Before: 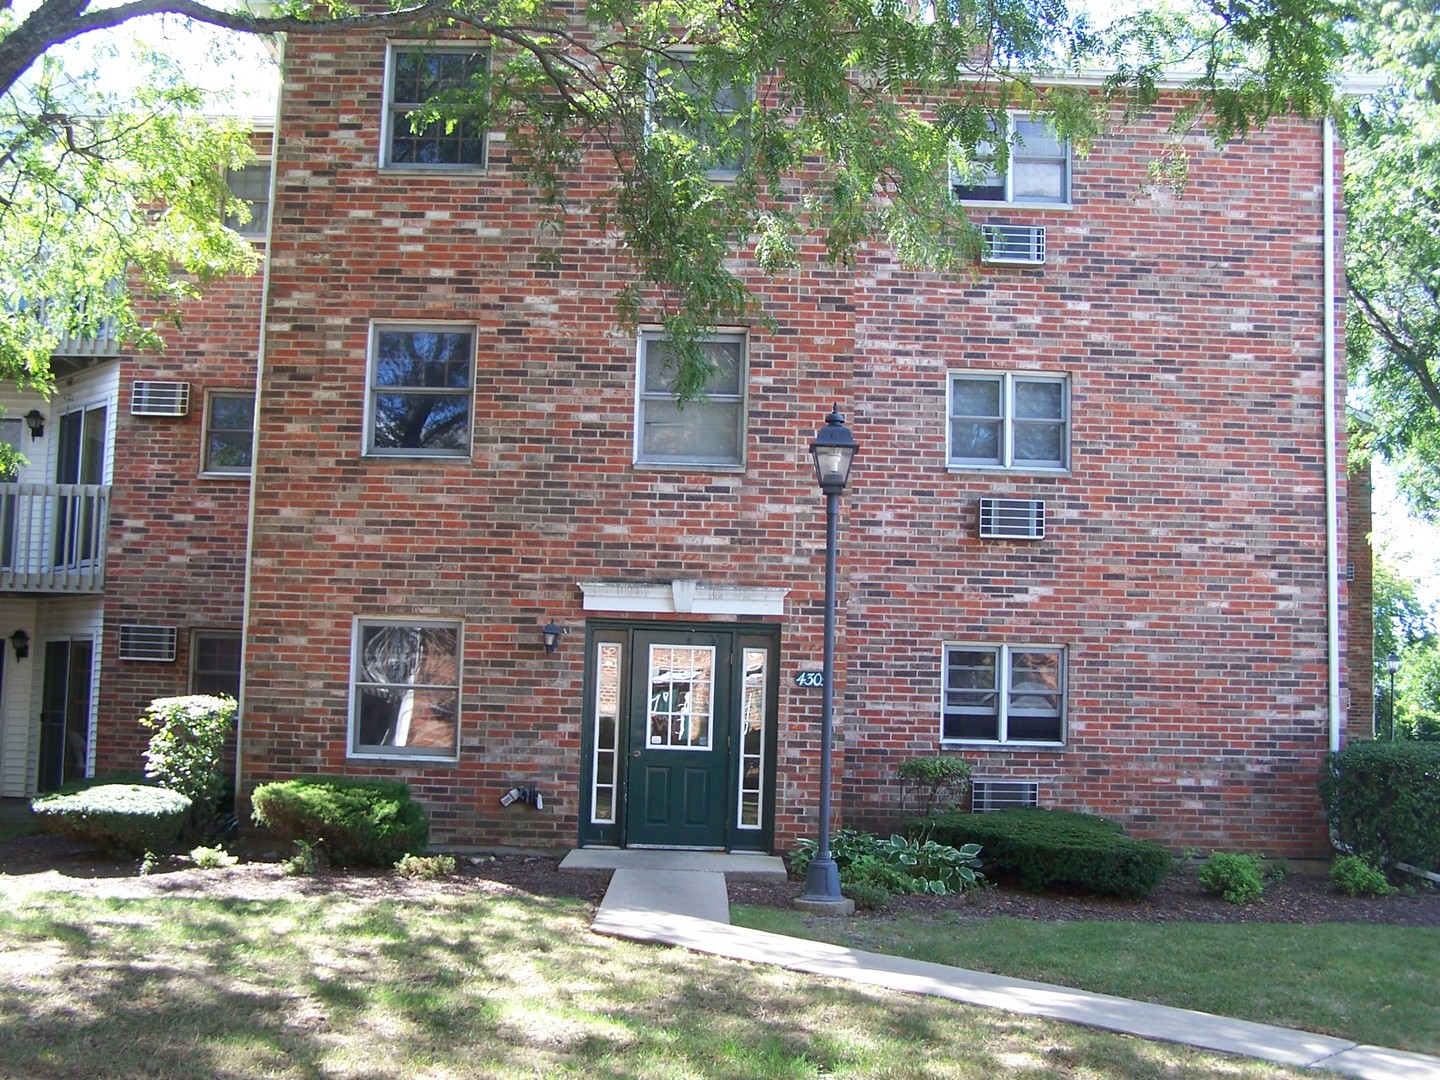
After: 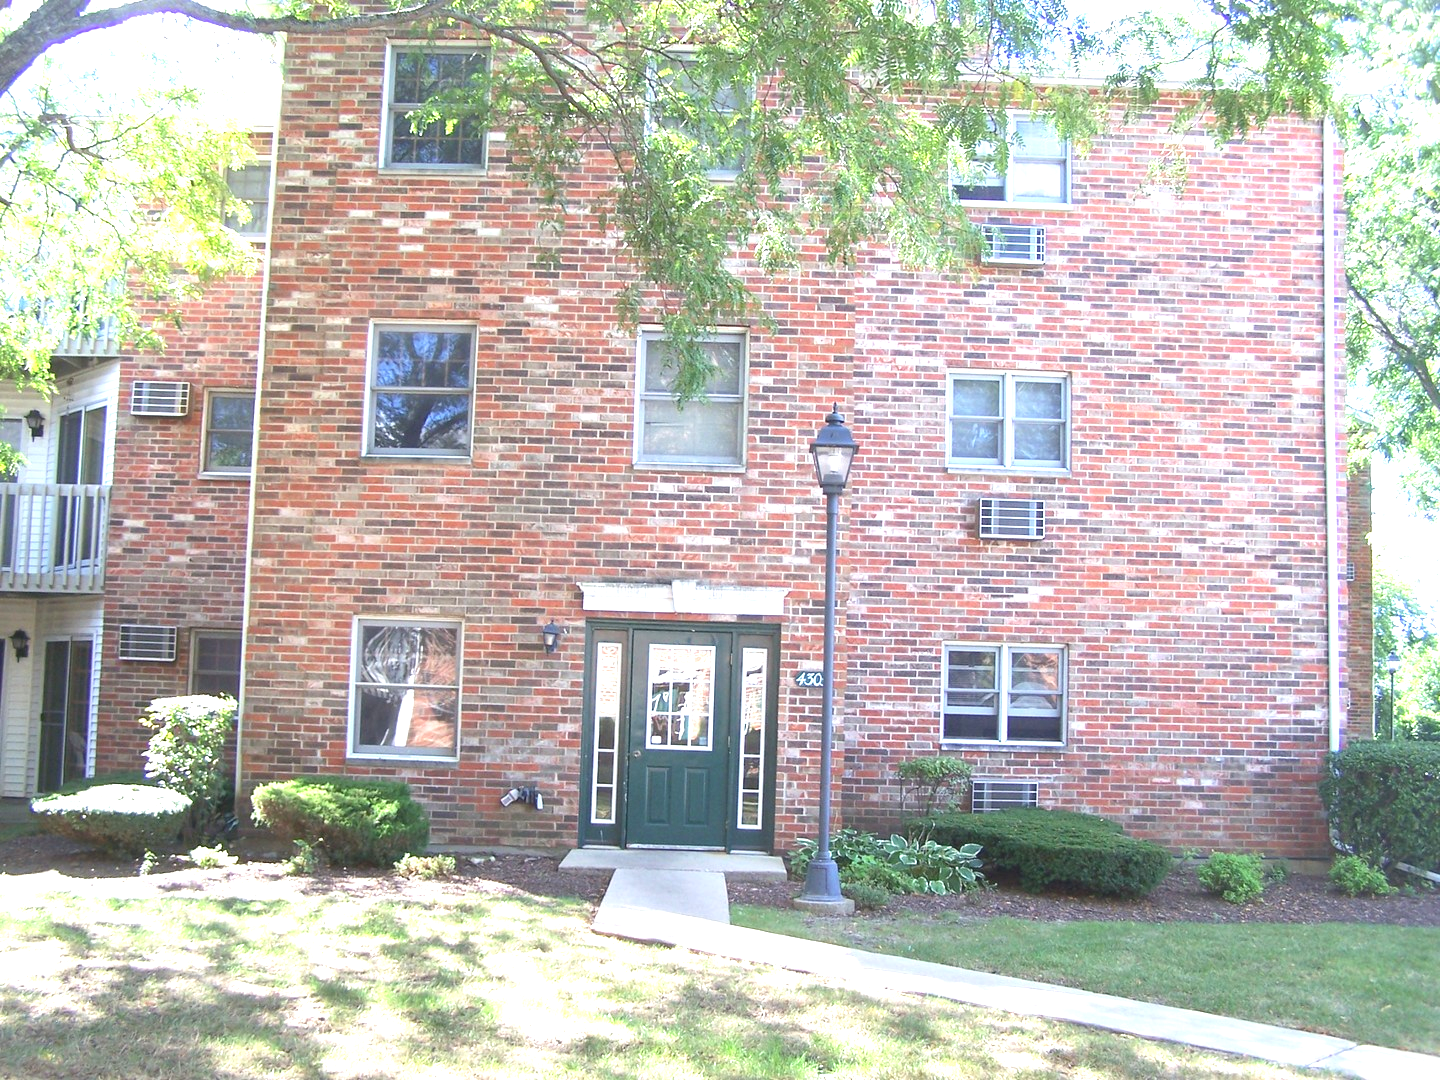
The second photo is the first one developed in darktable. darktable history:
contrast brightness saturation: contrast -0.145, brightness 0.044, saturation -0.131
exposure: black level correction 0, exposure 1.441 EV, compensate highlight preservation false
